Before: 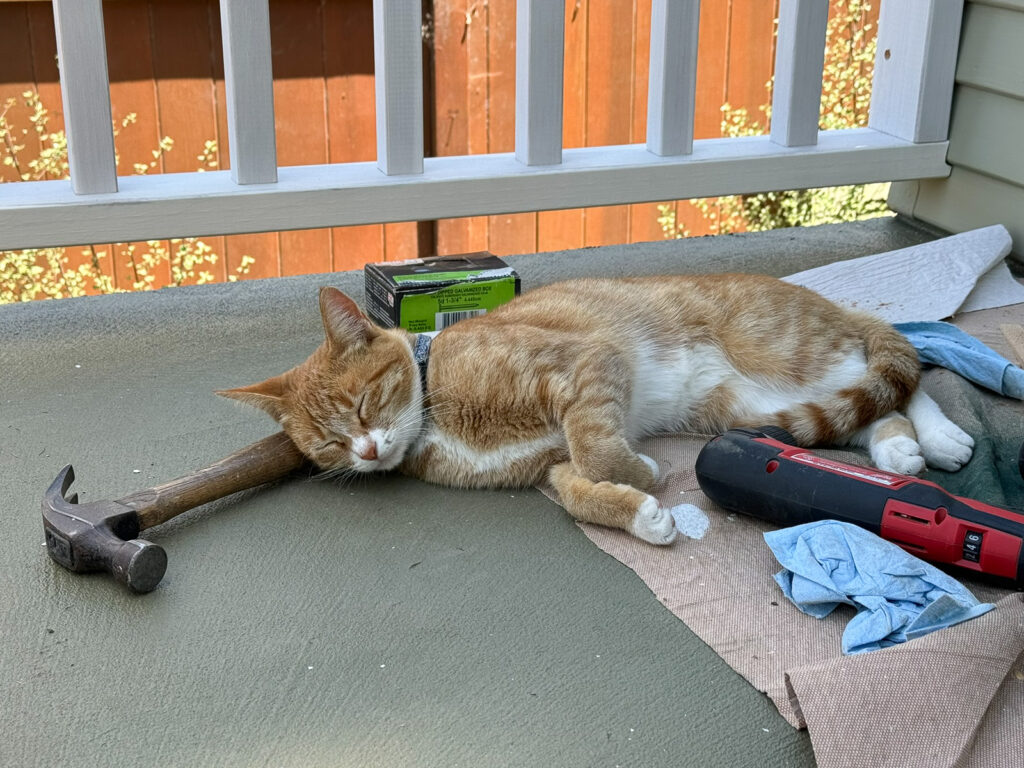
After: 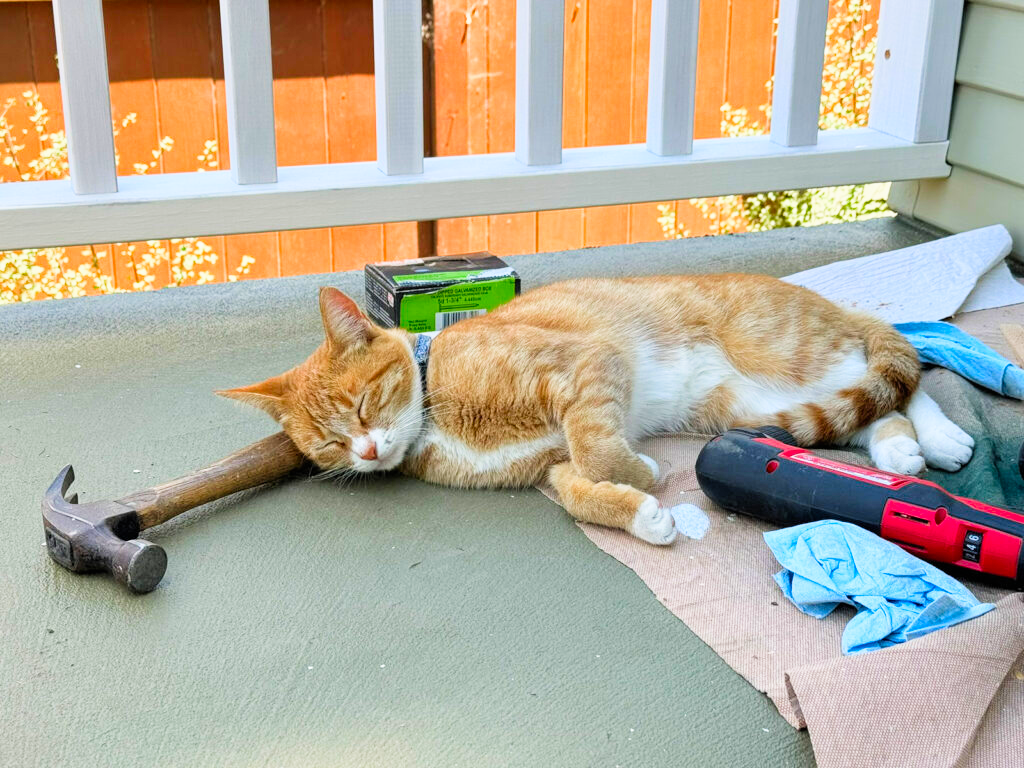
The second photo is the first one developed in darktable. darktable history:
filmic rgb: middle gray luminance 18.42%, black relative exposure -9 EV, white relative exposure 3.75 EV, threshold 6 EV, target black luminance 0%, hardness 4.85, latitude 67.35%, contrast 0.955, highlights saturation mix 20%, shadows ↔ highlights balance 21.36%, add noise in highlights 0, preserve chrominance luminance Y, color science v3 (2019), use custom middle-gray values true, iterations of high-quality reconstruction 0, contrast in highlights soft, enable highlight reconstruction true
exposure: black level correction -0.002, exposure 1.115 EV, compensate highlight preservation false
contrast brightness saturation: saturation 0.5
